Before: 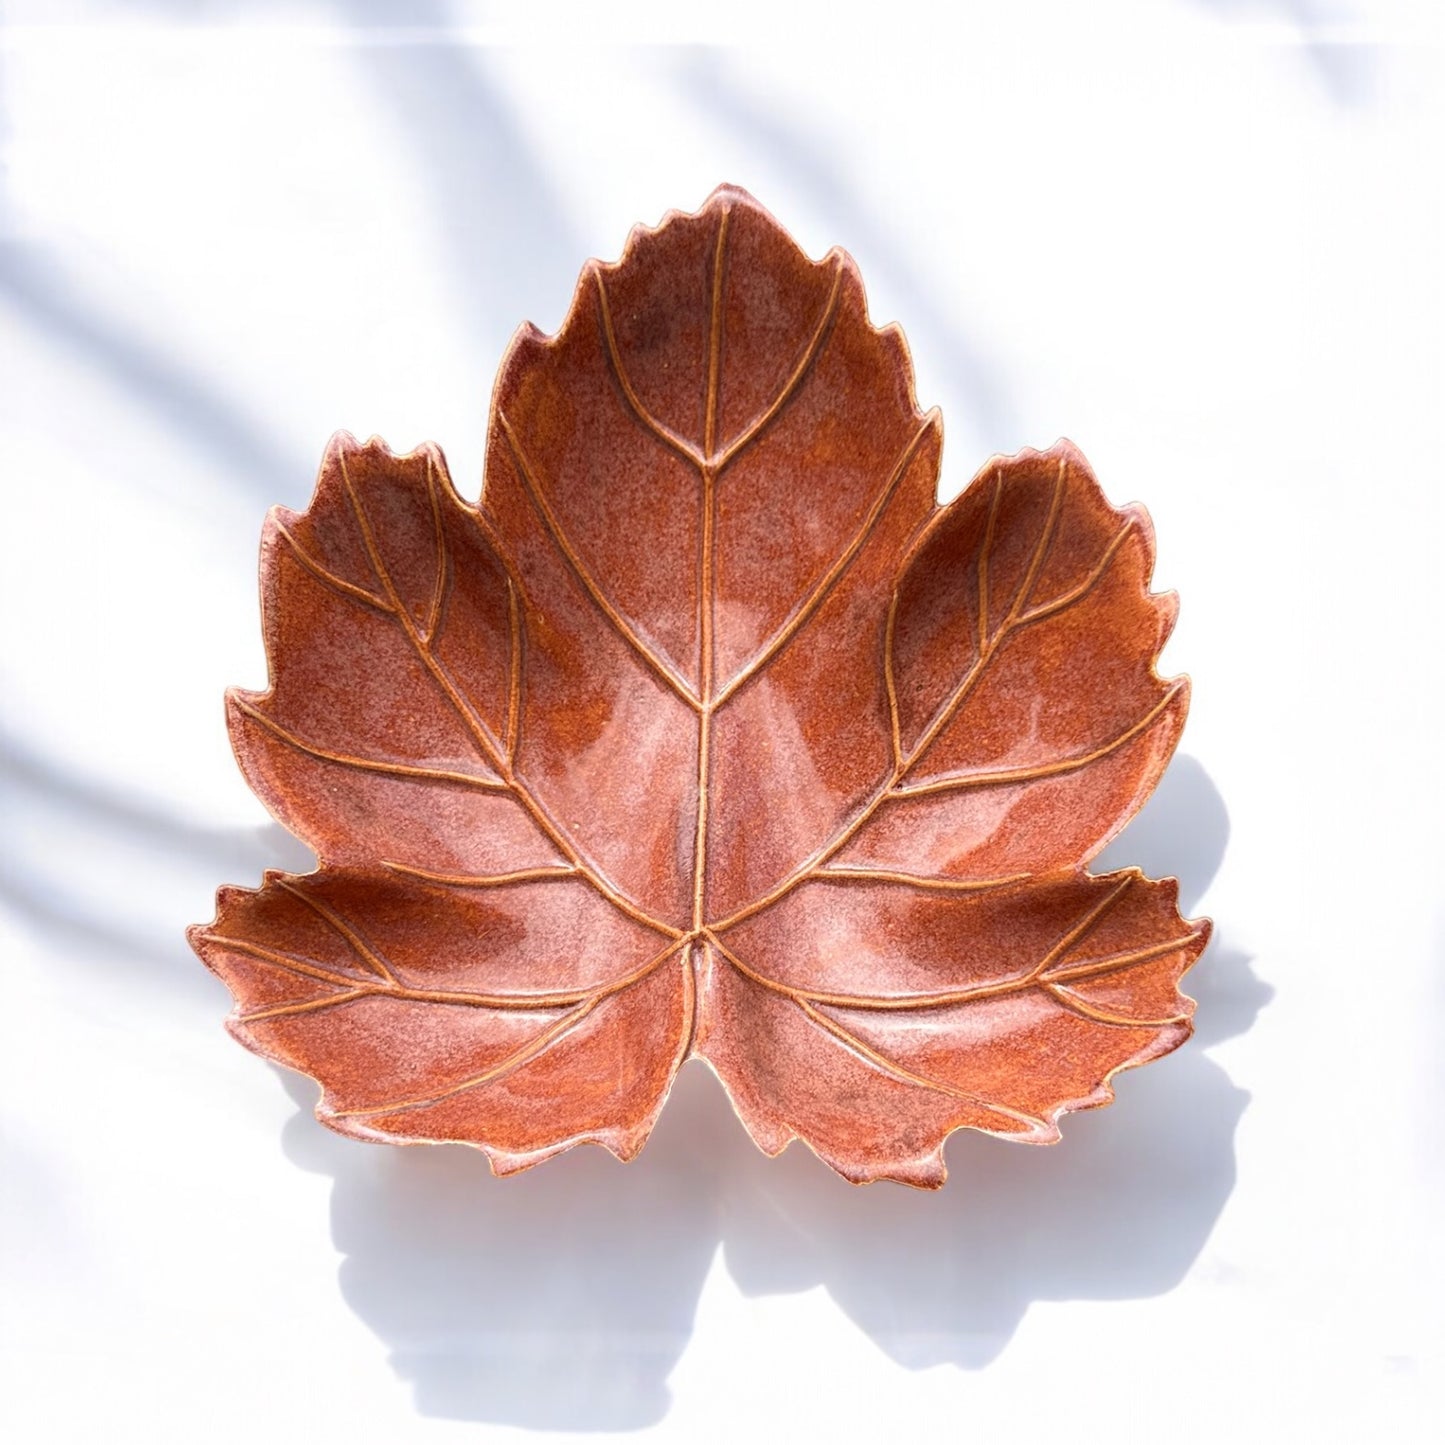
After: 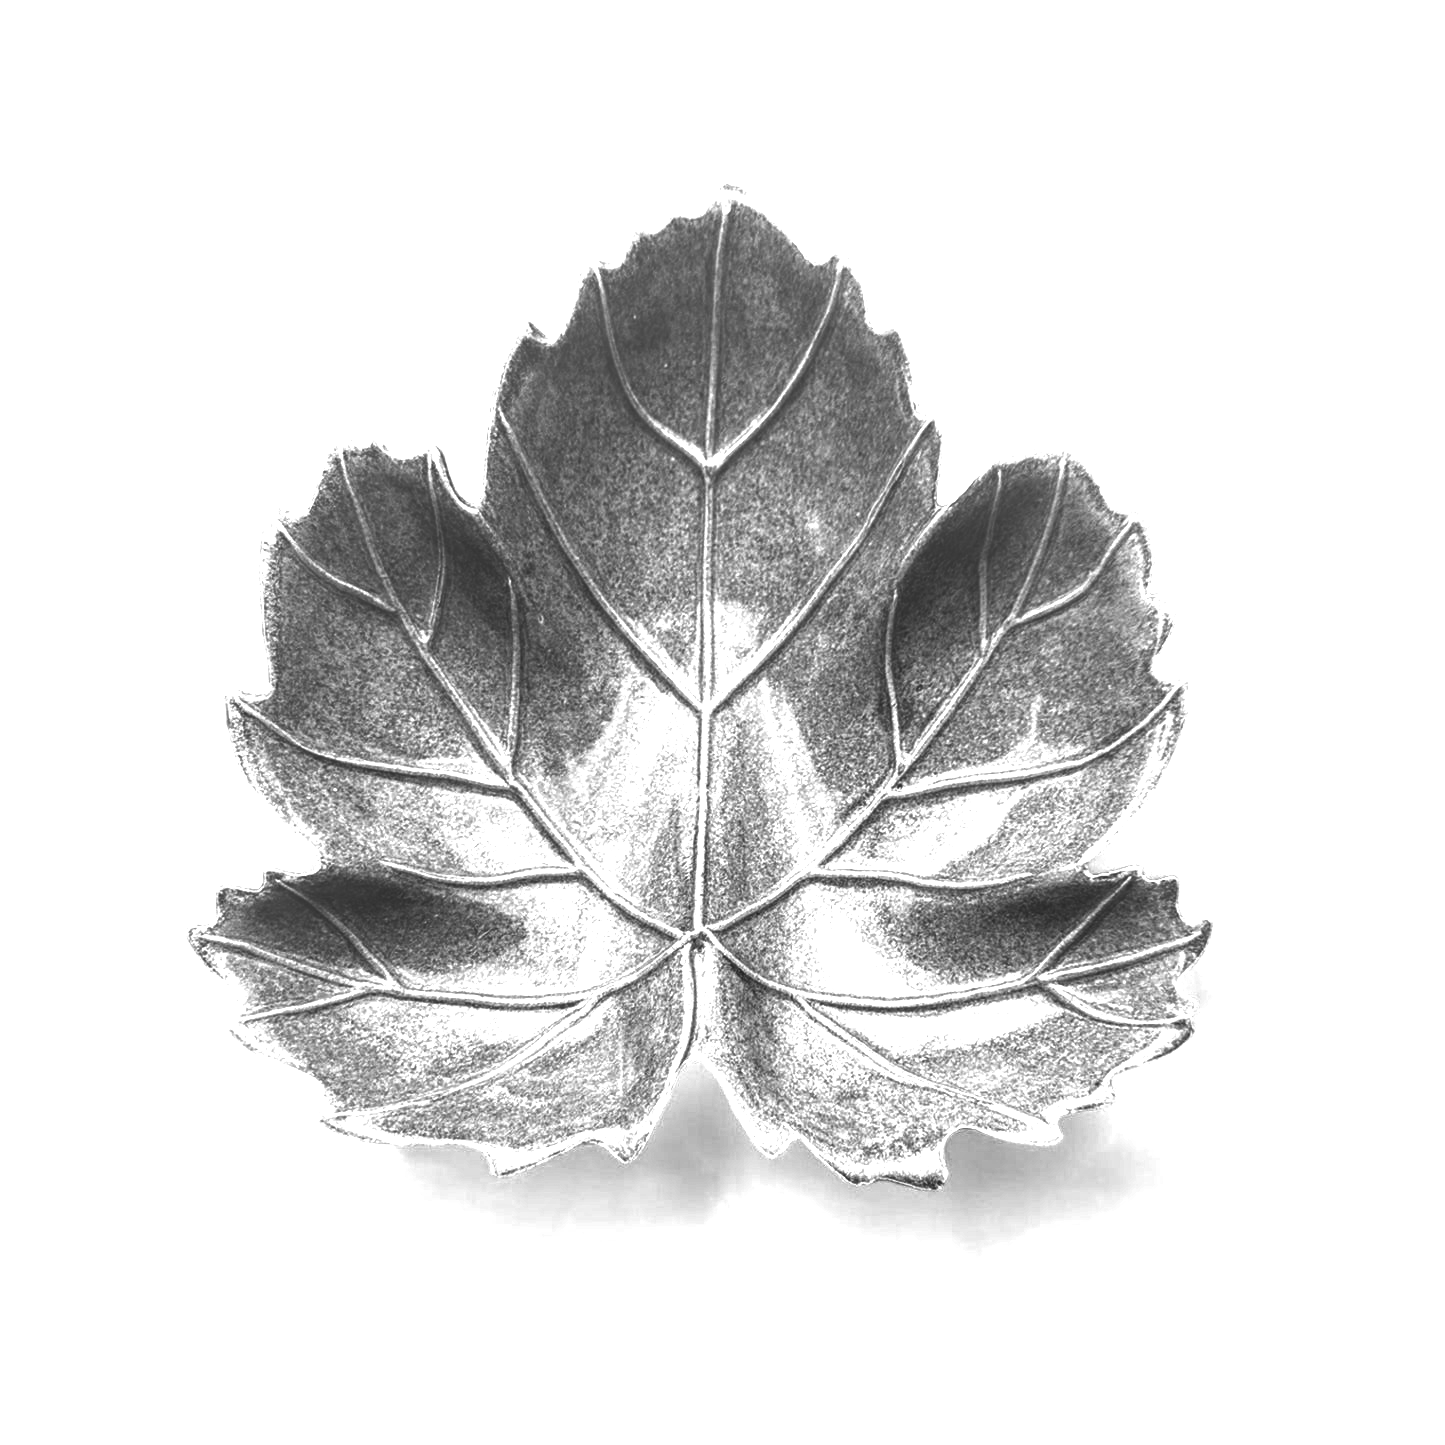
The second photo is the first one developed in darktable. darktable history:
contrast brightness saturation: contrast -0.03, brightness -0.59, saturation -1
exposure: exposure 0.74 EV, compensate highlight preservation false
tone equalizer: -8 EV -0.417 EV, -7 EV -0.389 EV, -6 EV -0.333 EV, -5 EV -0.222 EV, -3 EV 0.222 EV, -2 EV 0.333 EV, -1 EV 0.389 EV, +0 EV 0.417 EV, edges refinement/feathering 500, mask exposure compensation -1.57 EV, preserve details no
local contrast: detail 130%
white balance: red 1.004, blue 1.024
